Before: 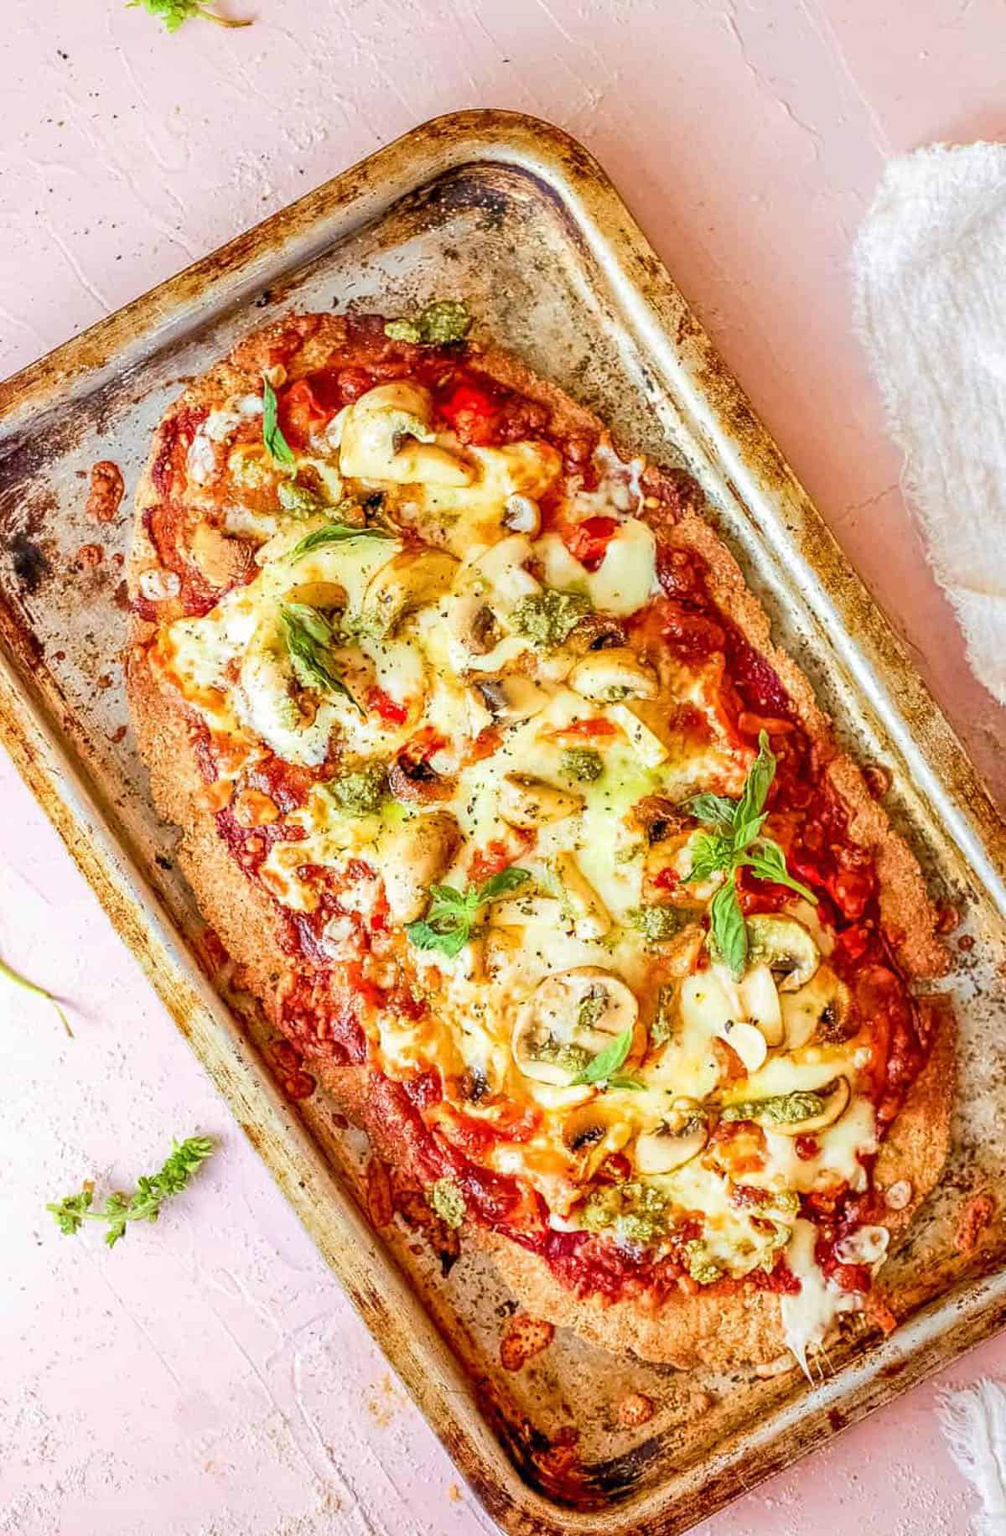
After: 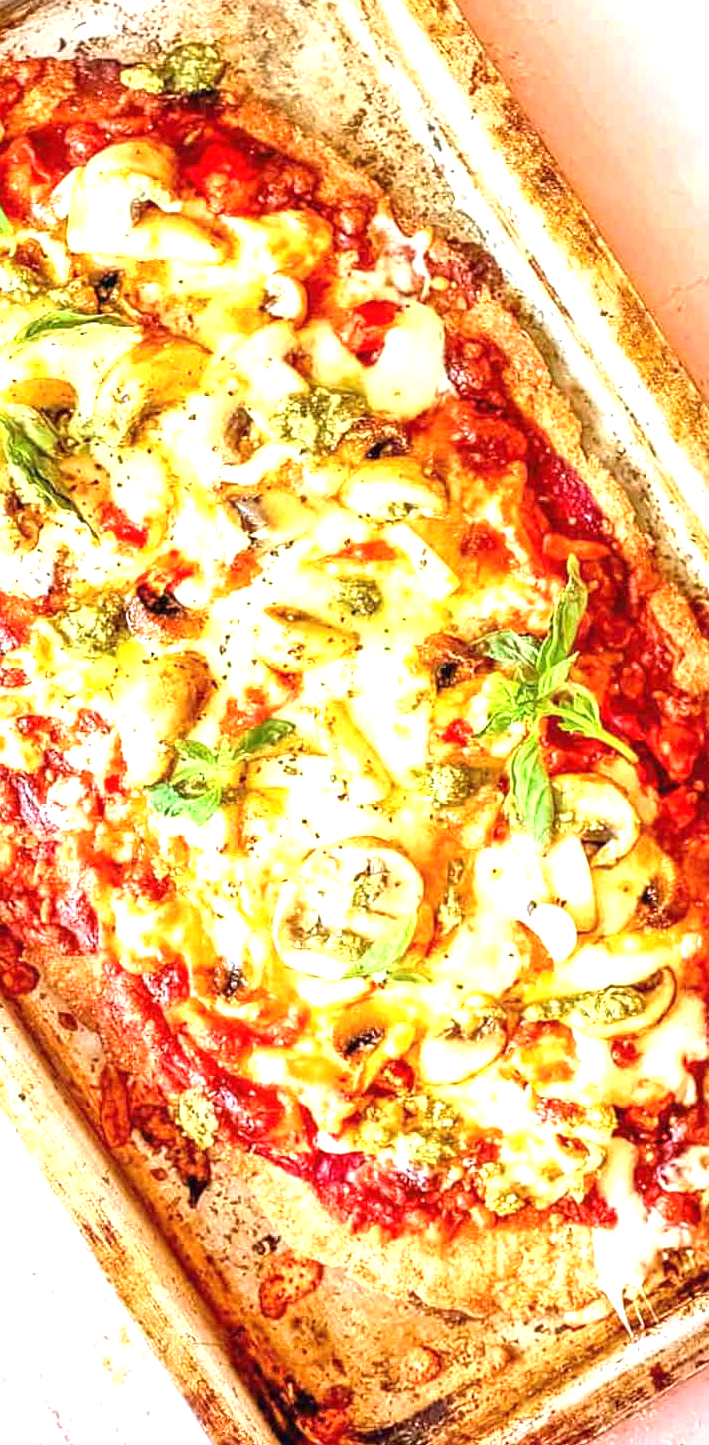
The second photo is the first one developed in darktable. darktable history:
exposure: black level correction 0, exposure 1.101 EV, compensate exposure bias true, compensate highlight preservation false
crop and rotate: left 28.219%, top 17.277%, right 12.649%, bottom 3.83%
